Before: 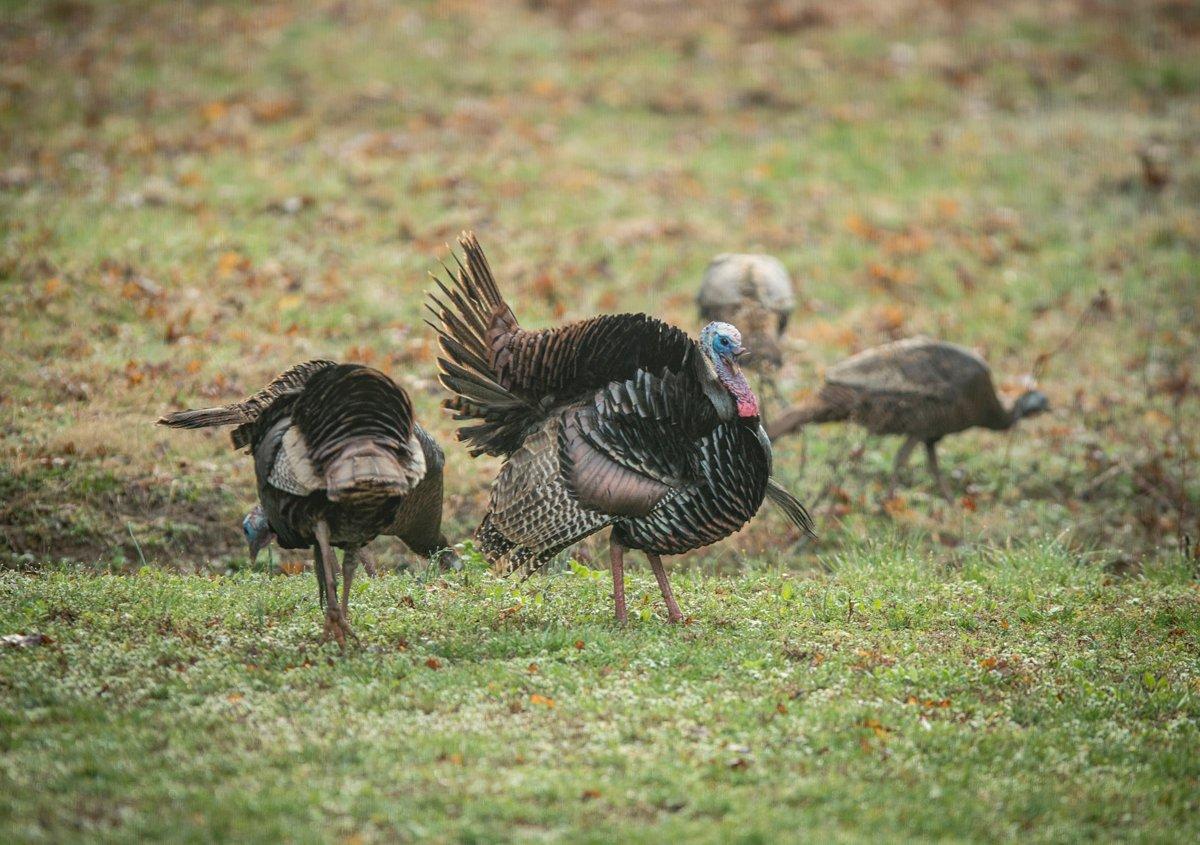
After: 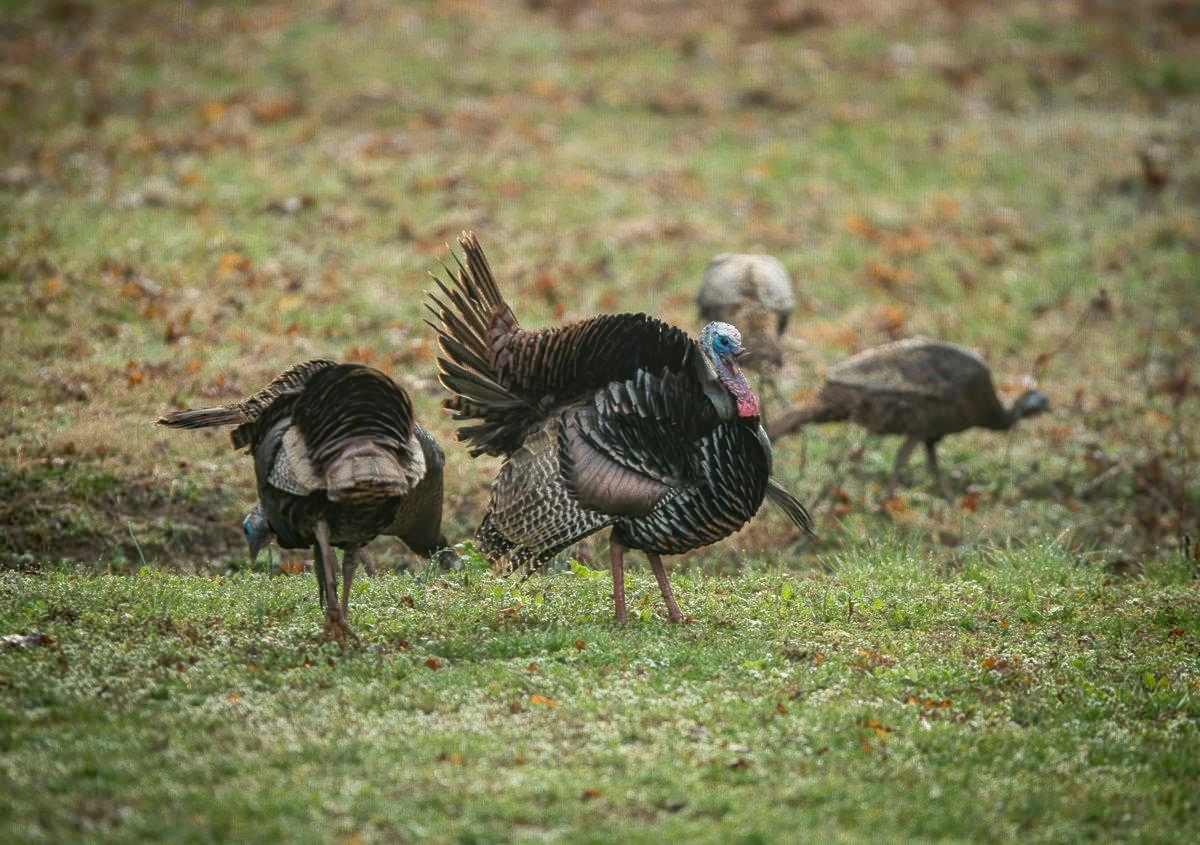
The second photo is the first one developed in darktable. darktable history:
contrast brightness saturation: brightness -0.097
